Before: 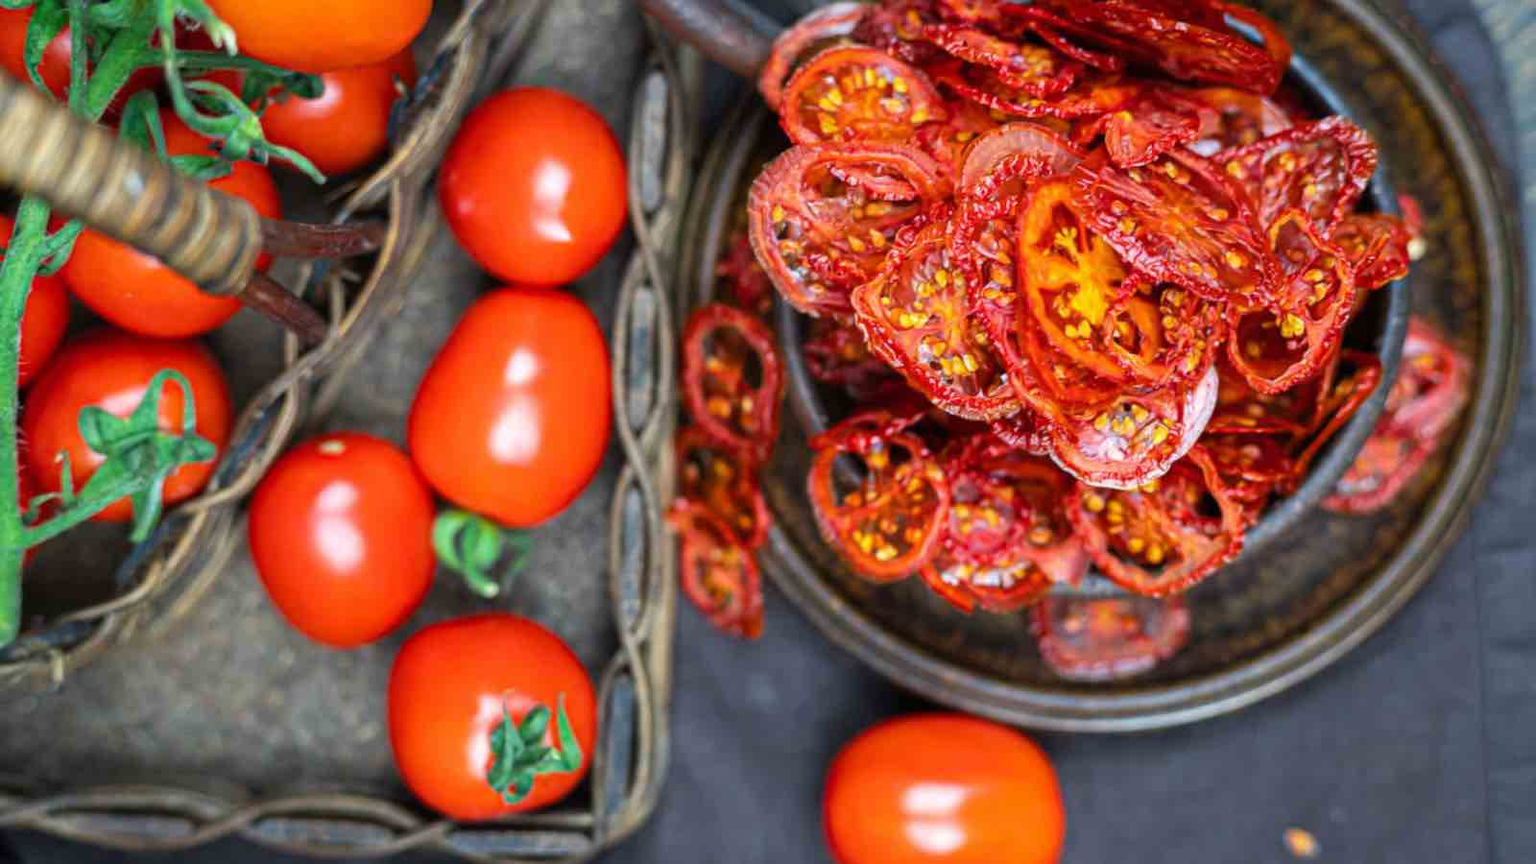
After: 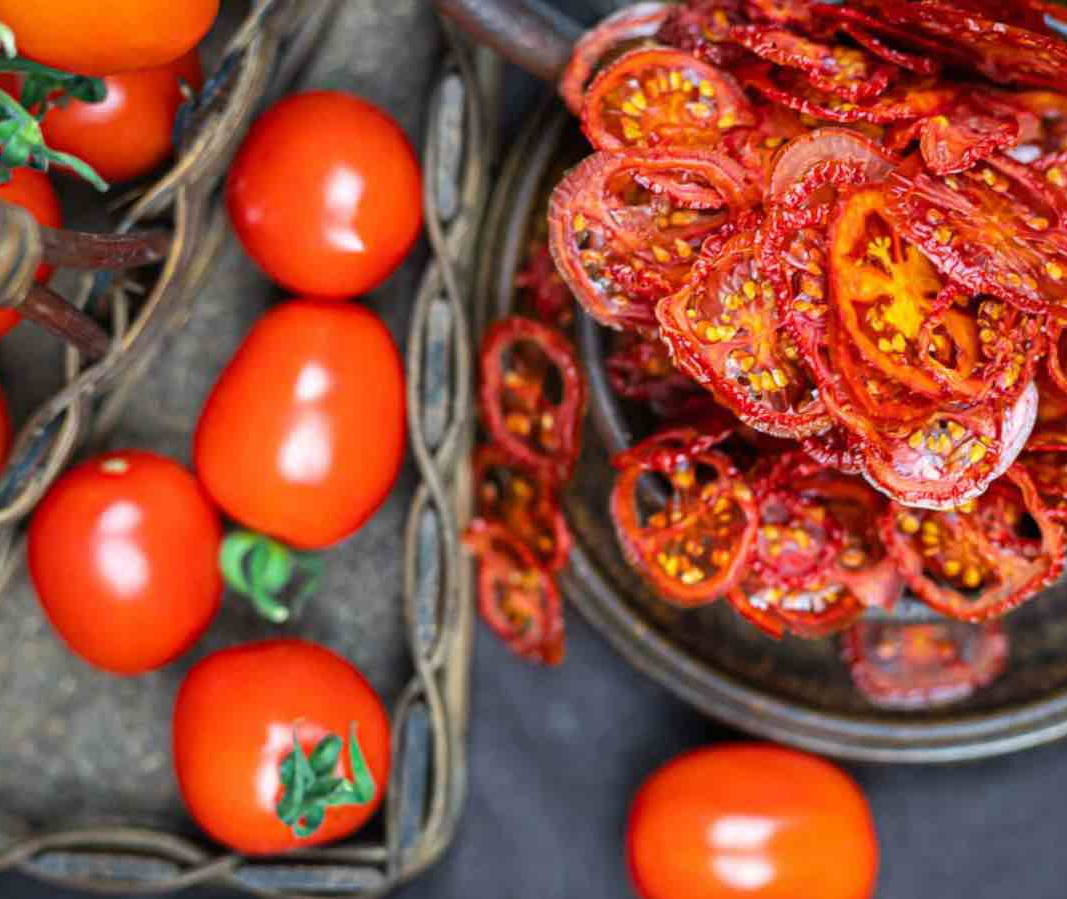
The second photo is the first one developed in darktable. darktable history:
crop and rotate: left 14.464%, right 18.841%
